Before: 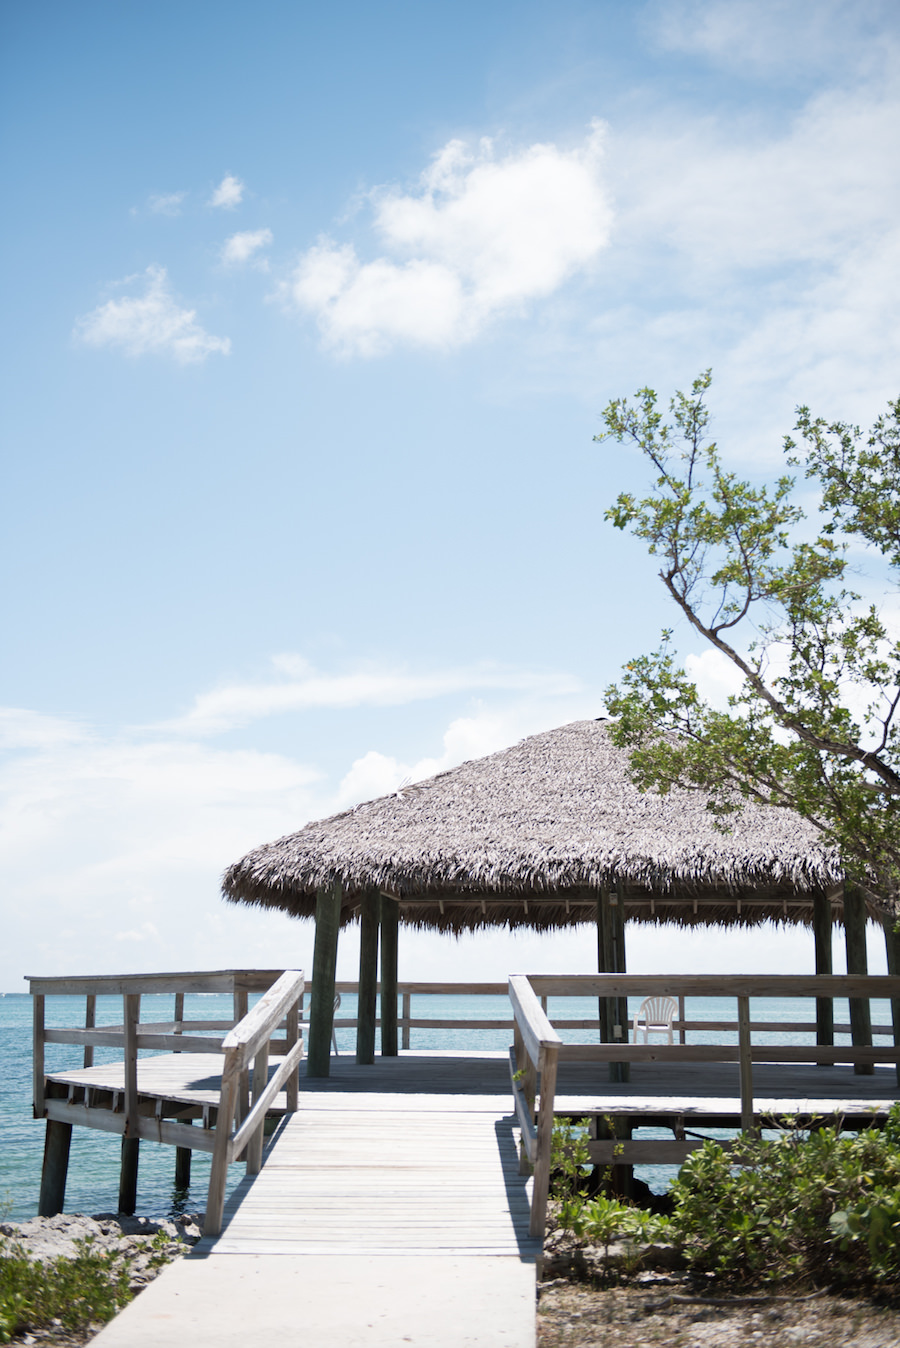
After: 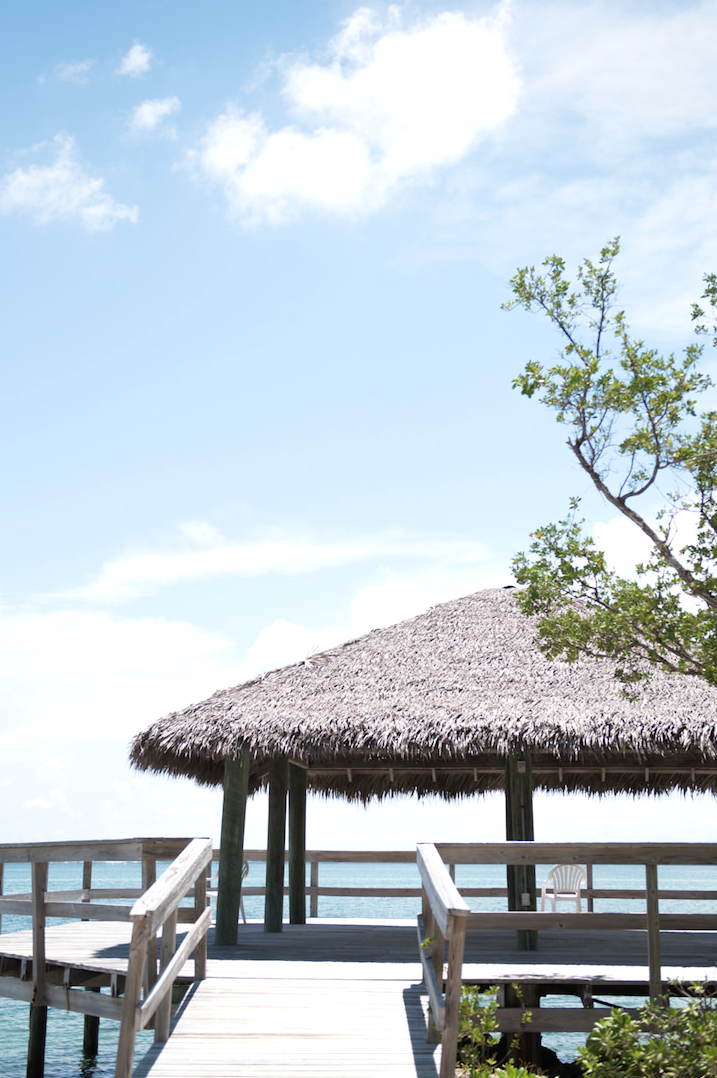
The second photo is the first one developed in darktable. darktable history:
crop and rotate: left 10.275%, top 9.822%, right 9.983%, bottom 10.139%
exposure: black level correction 0, exposure 0.198 EV, compensate highlight preservation false
